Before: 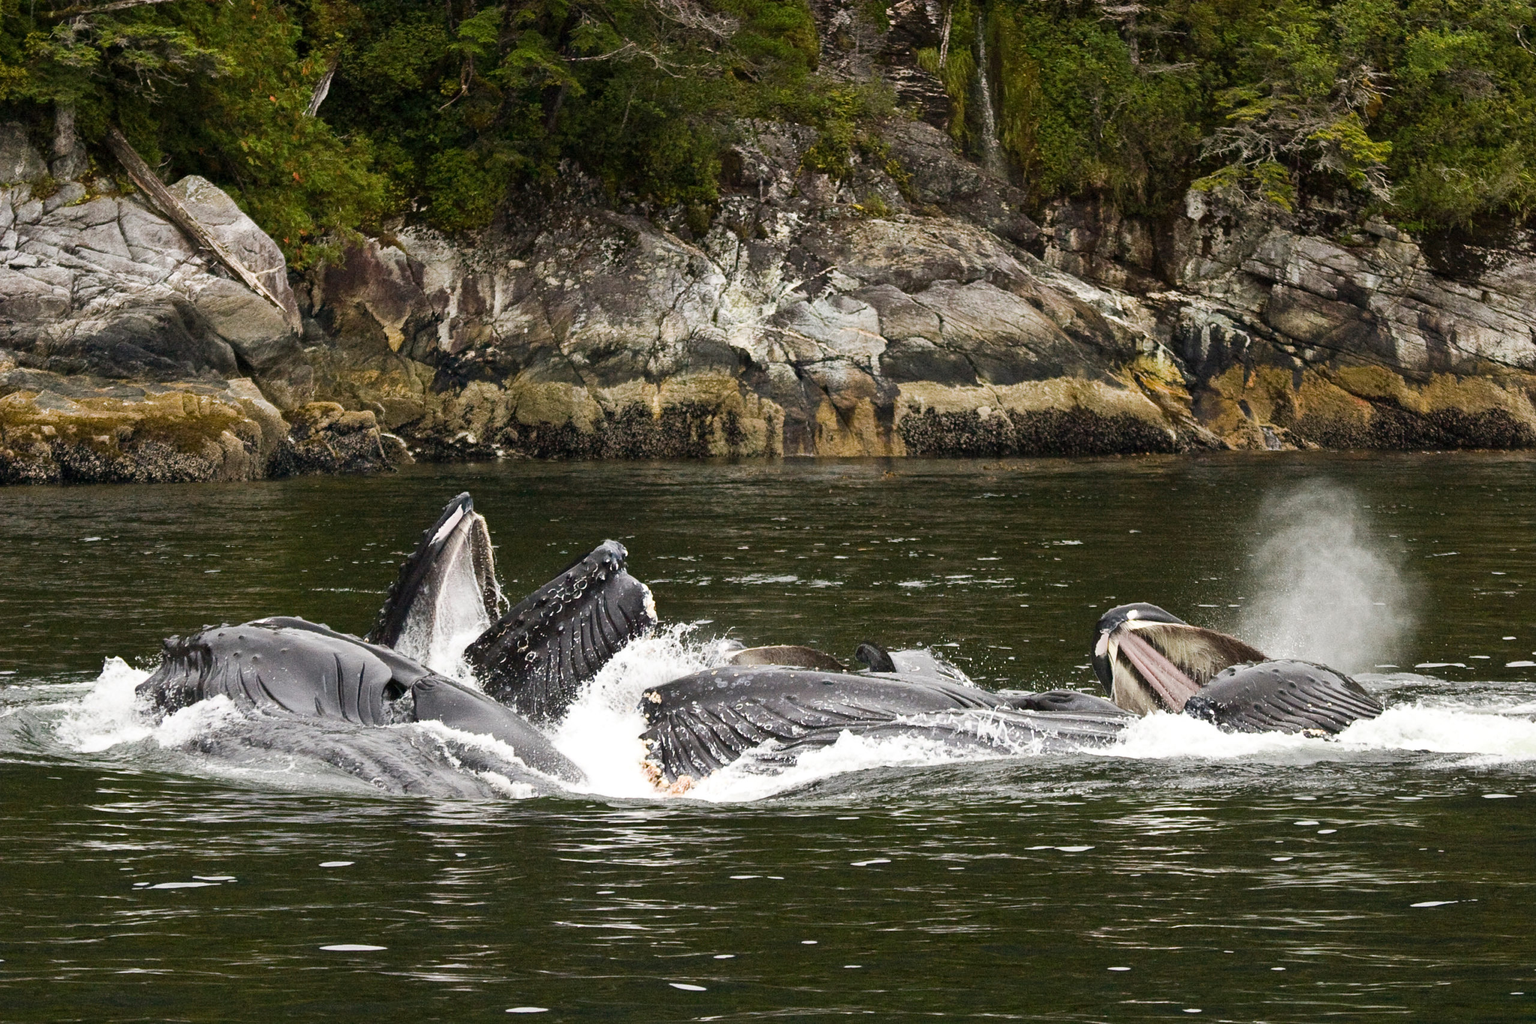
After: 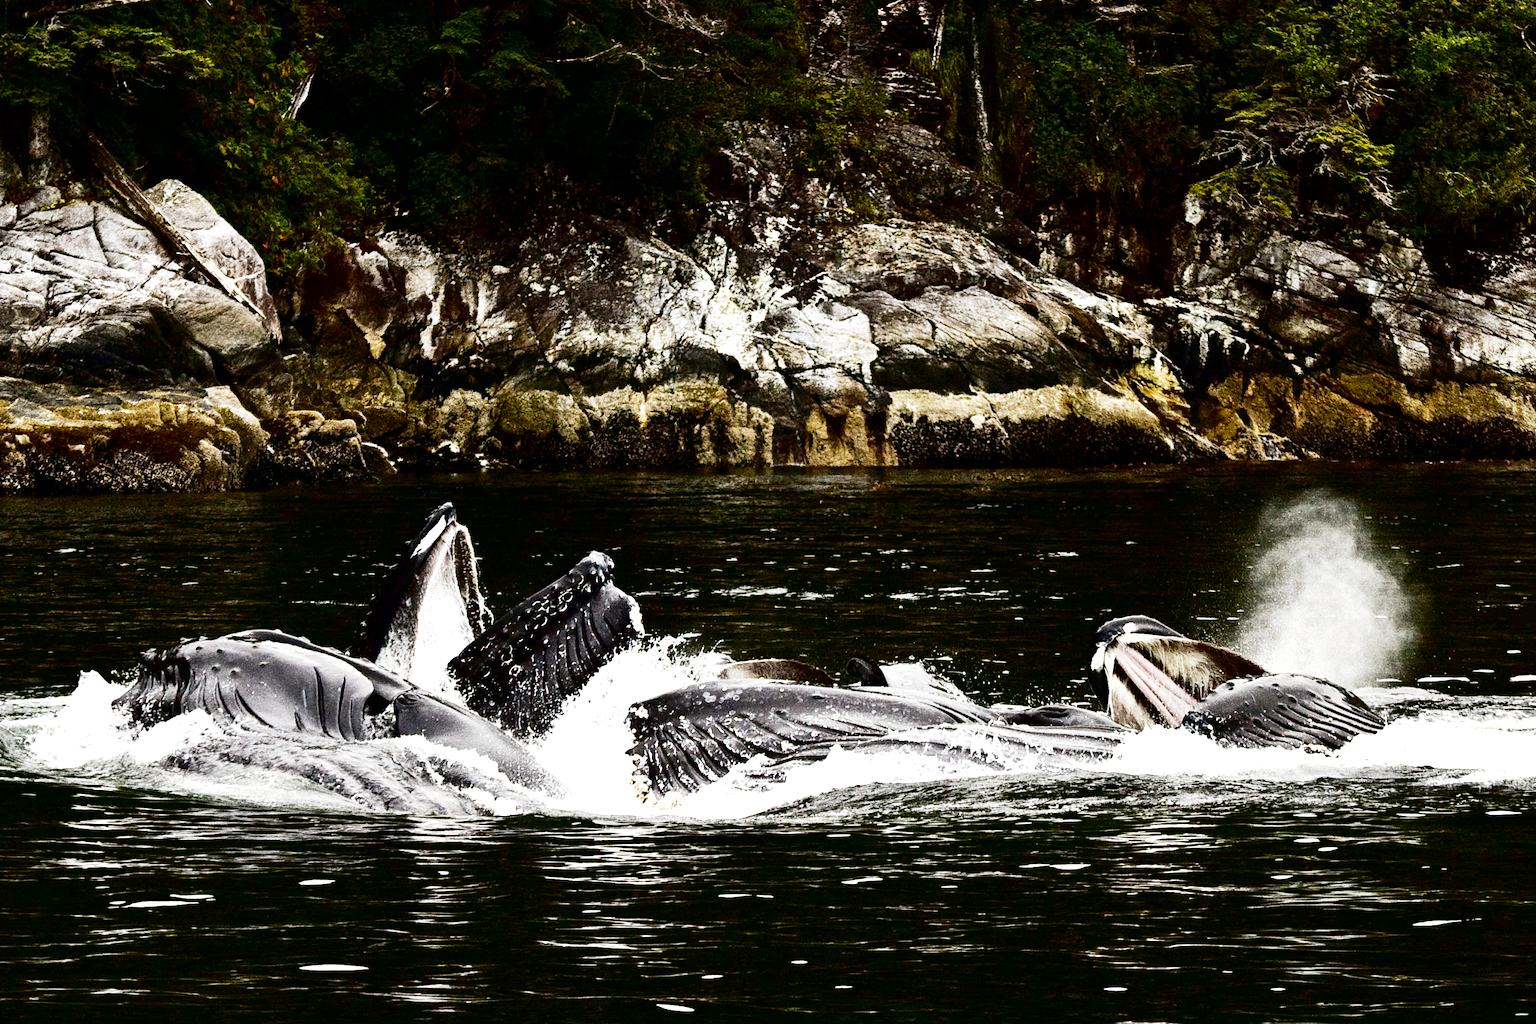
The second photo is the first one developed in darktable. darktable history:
tone equalizer: -8 EV -0.75 EV, -7 EV -0.7 EV, -6 EV -0.6 EV, -5 EV -0.4 EV, -3 EV 0.4 EV, -2 EV 0.6 EV, -1 EV 0.7 EV, +0 EV 0.75 EV, edges refinement/feathering 500, mask exposure compensation -1.57 EV, preserve details no
exposure: compensate highlight preservation false
crop: left 1.743%, right 0.268%, bottom 2.011%
base curve: curves: ch0 [(0, 0) (0.028, 0.03) (0.121, 0.232) (0.46, 0.748) (0.859, 0.968) (1, 1)], preserve colors none
contrast brightness saturation: brightness -0.52
